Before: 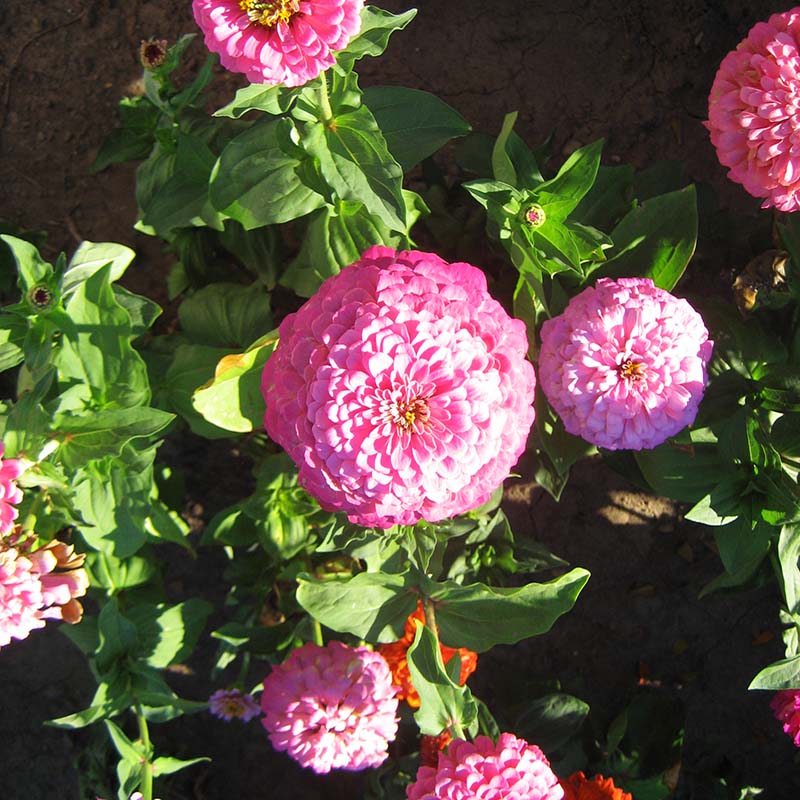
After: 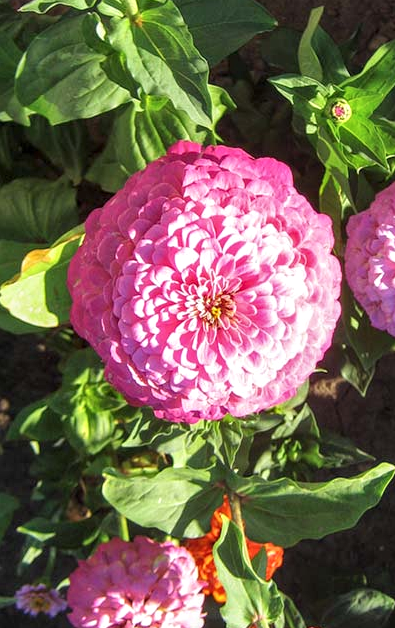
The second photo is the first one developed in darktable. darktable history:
shadows and highlights: radius 118.69, shadows 42.21, highlights -61.56, soften with gaussian
crop and rotate: angle 0.02°, left 24.353%, top 13.219%, right 26.156%, bottom 8.224%
local contrast: detail 130%
